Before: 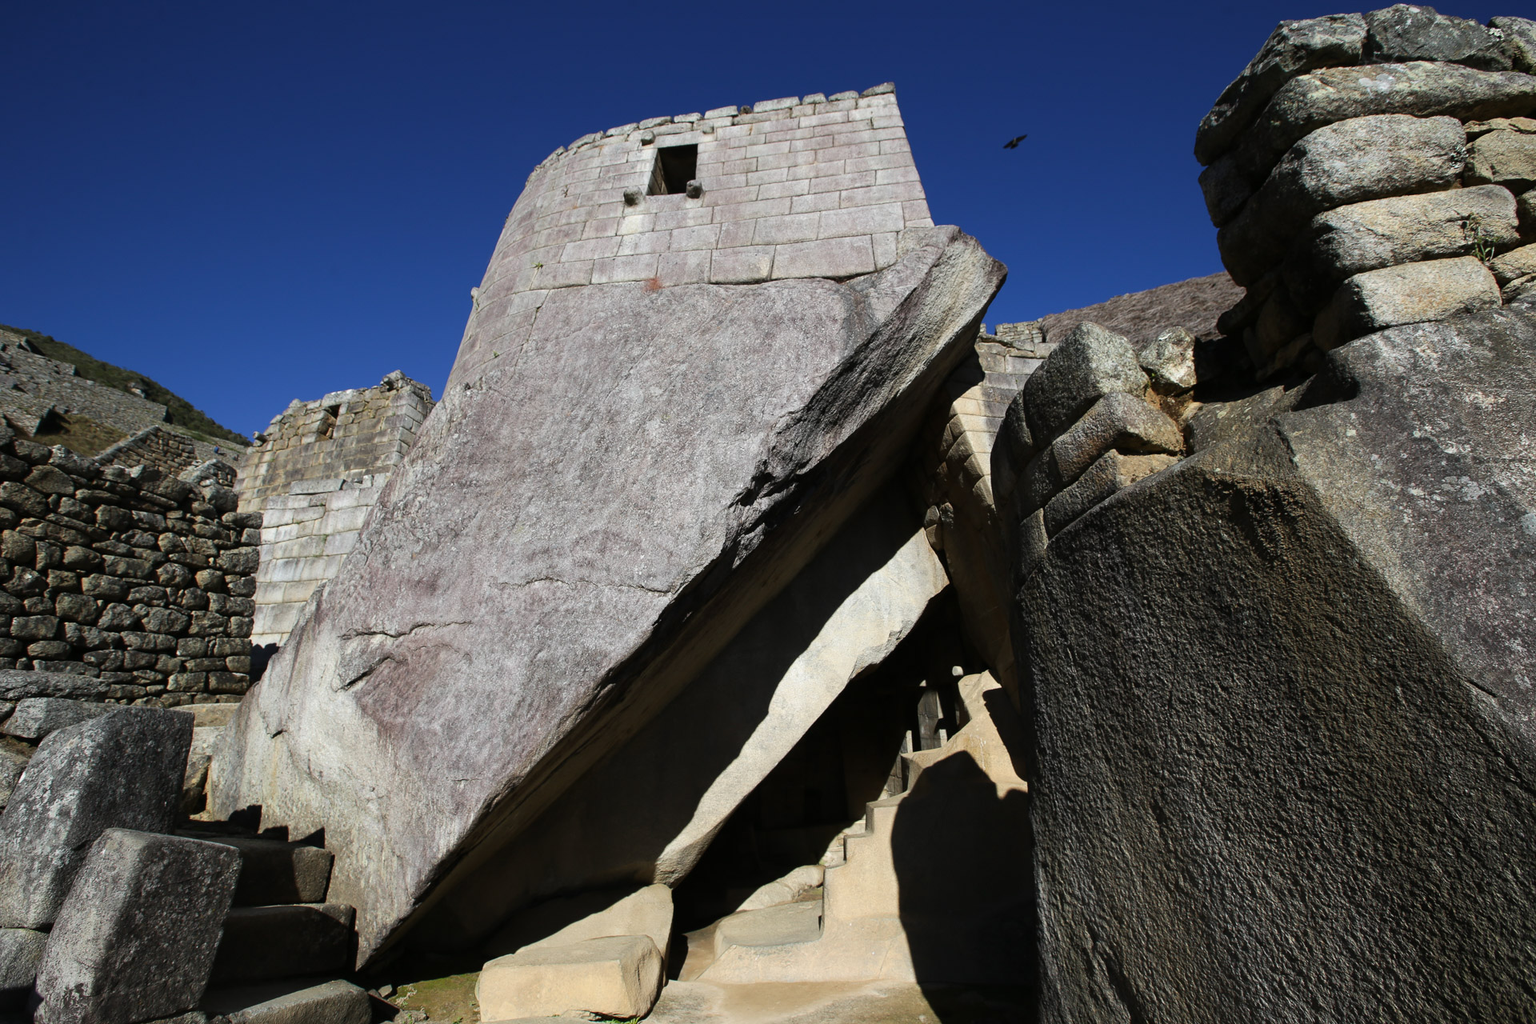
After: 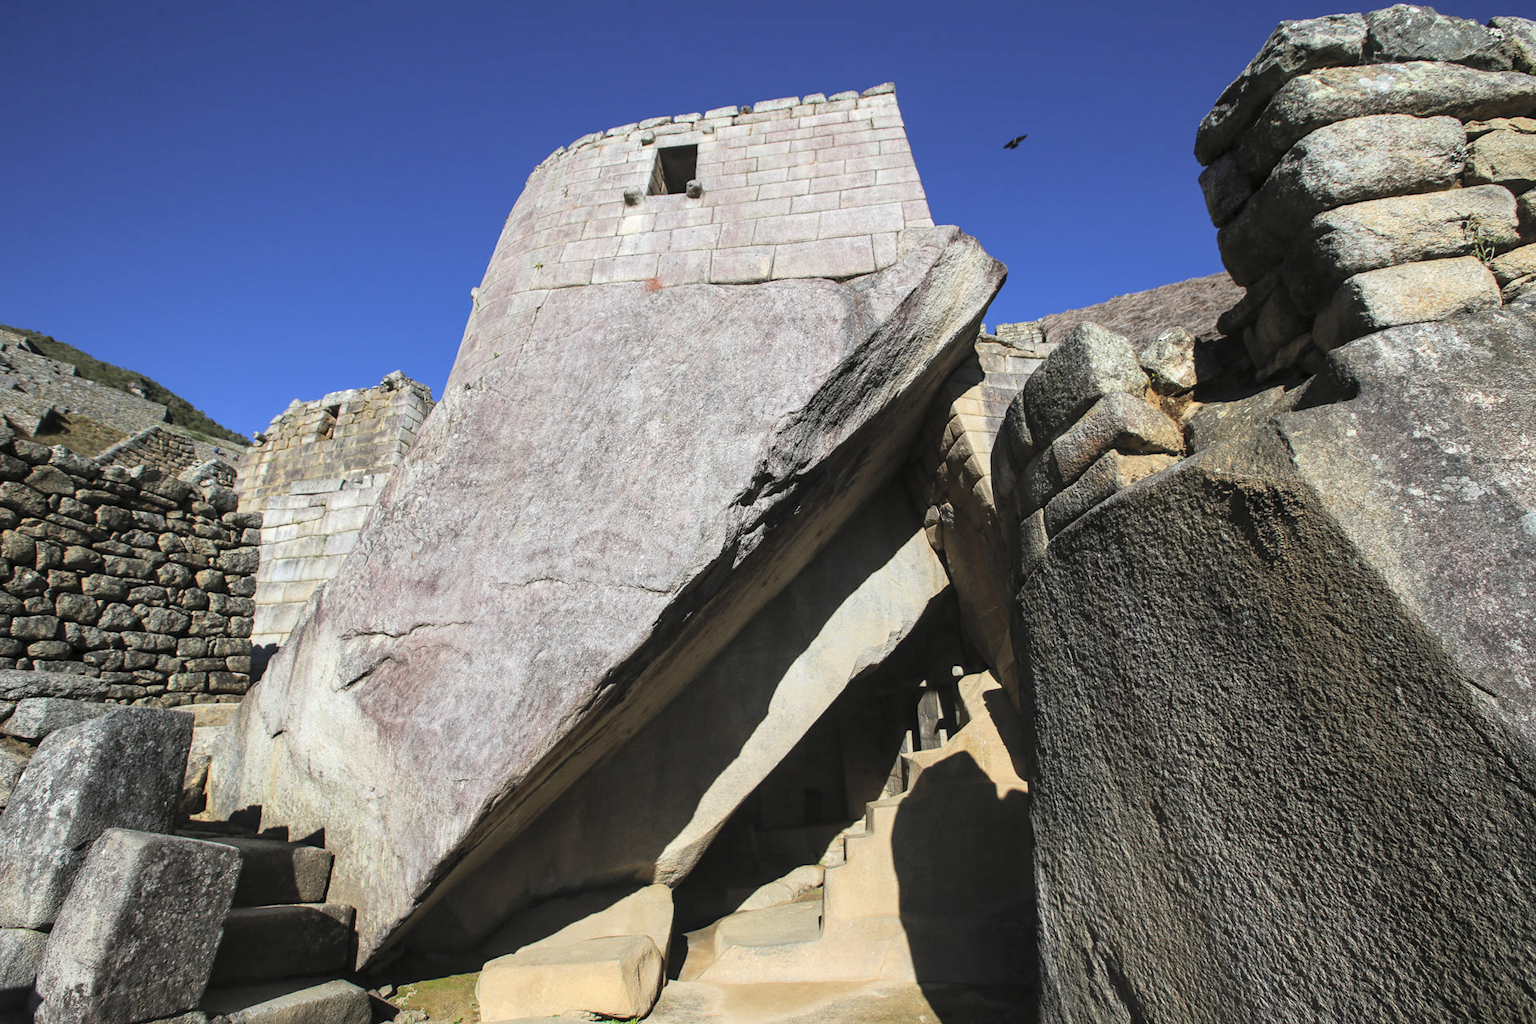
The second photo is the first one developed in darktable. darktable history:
local contrast: on, module defaults
contrast brightness saturation: contrast 0.095, brightness 0.299, saturation 0.144
